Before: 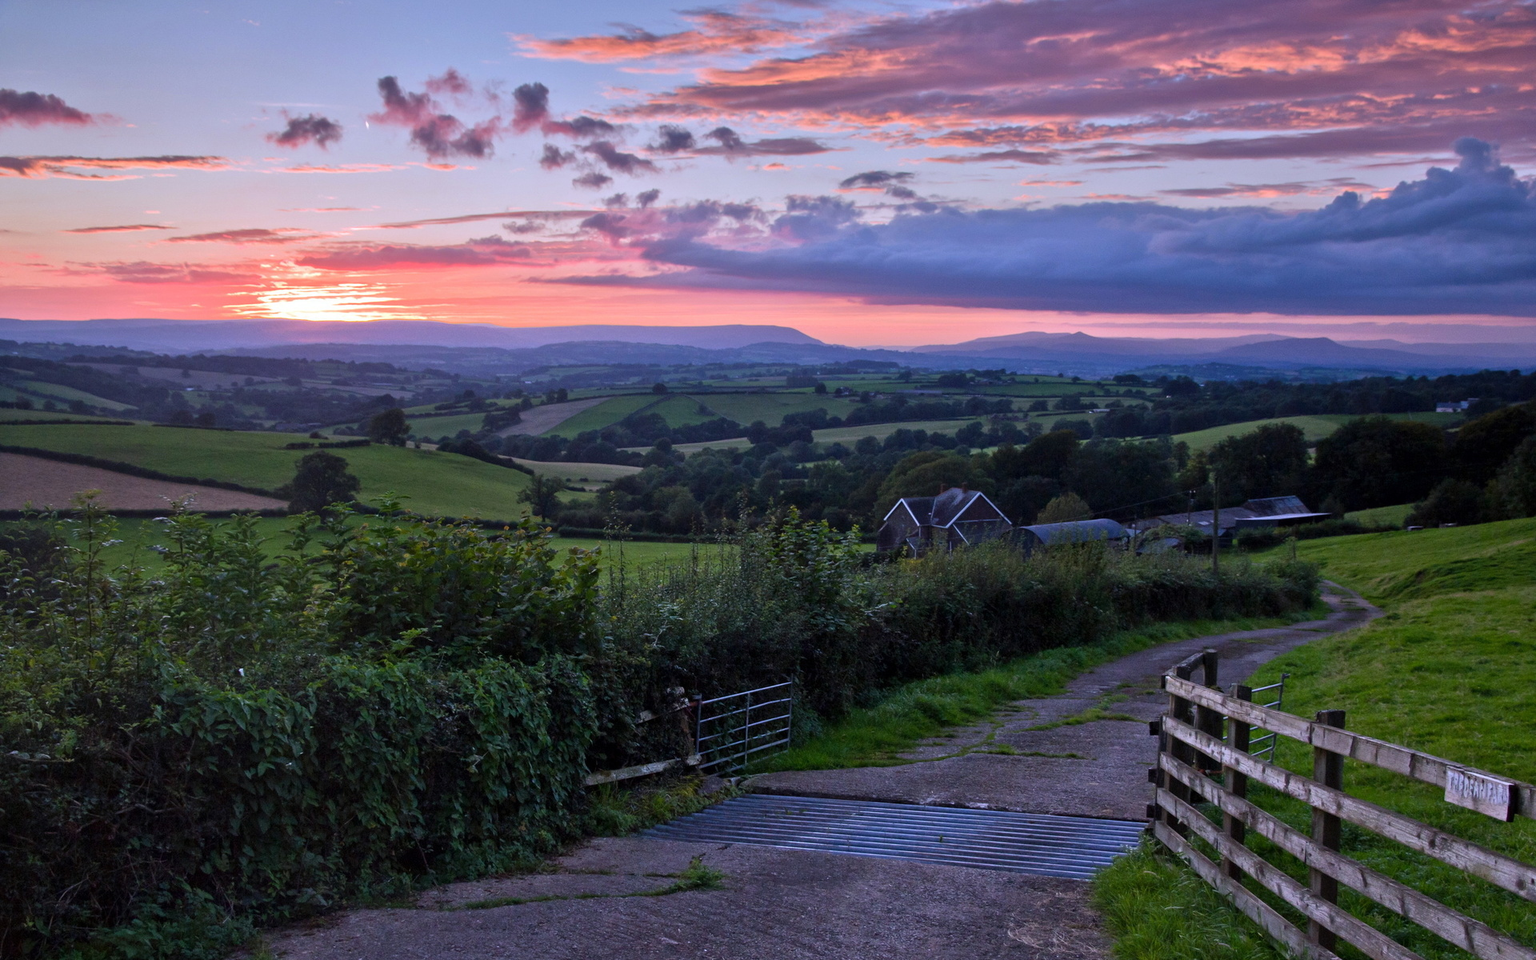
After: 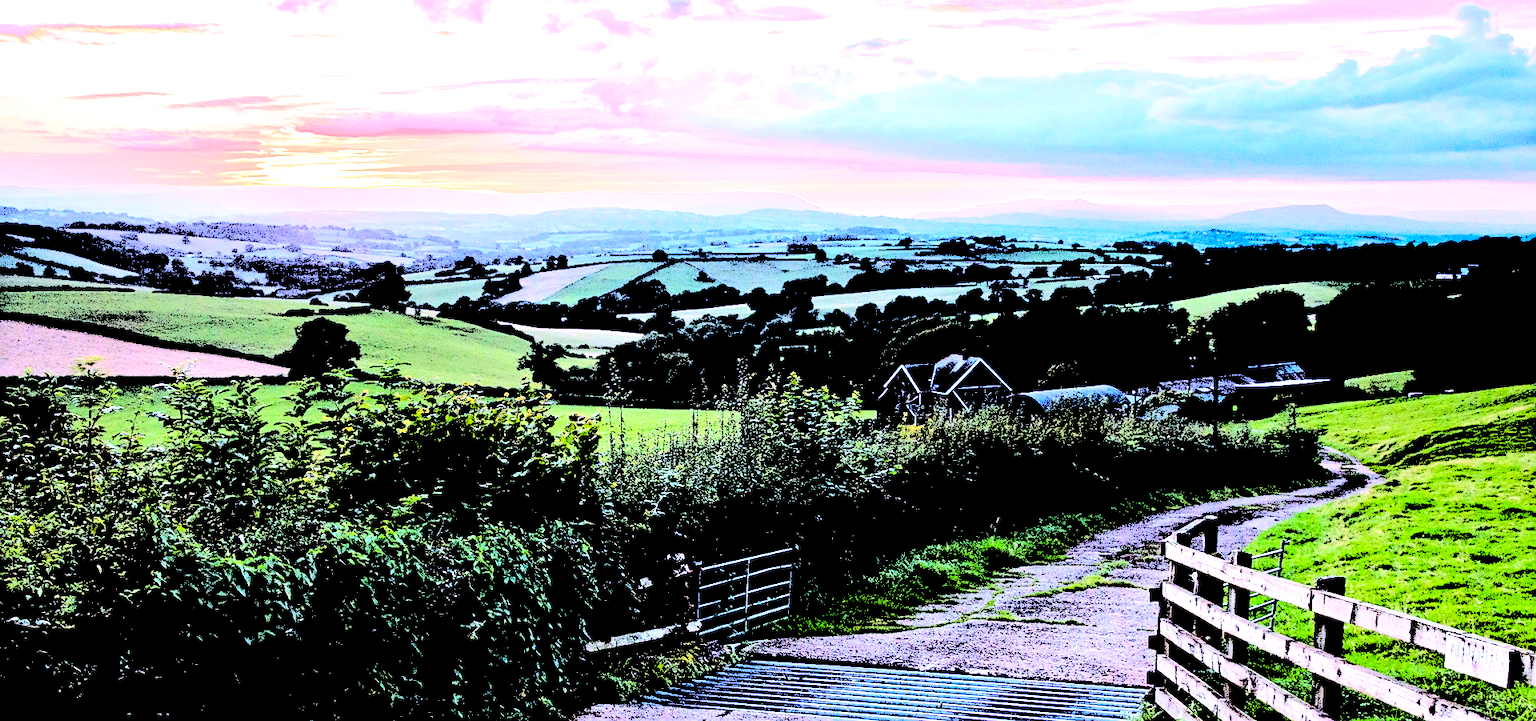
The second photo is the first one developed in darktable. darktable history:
sharpen: amount 0.489
crop: top 13.925%, bottom 10.859%
levels: levels [0.246, 0.256, 0.506]
